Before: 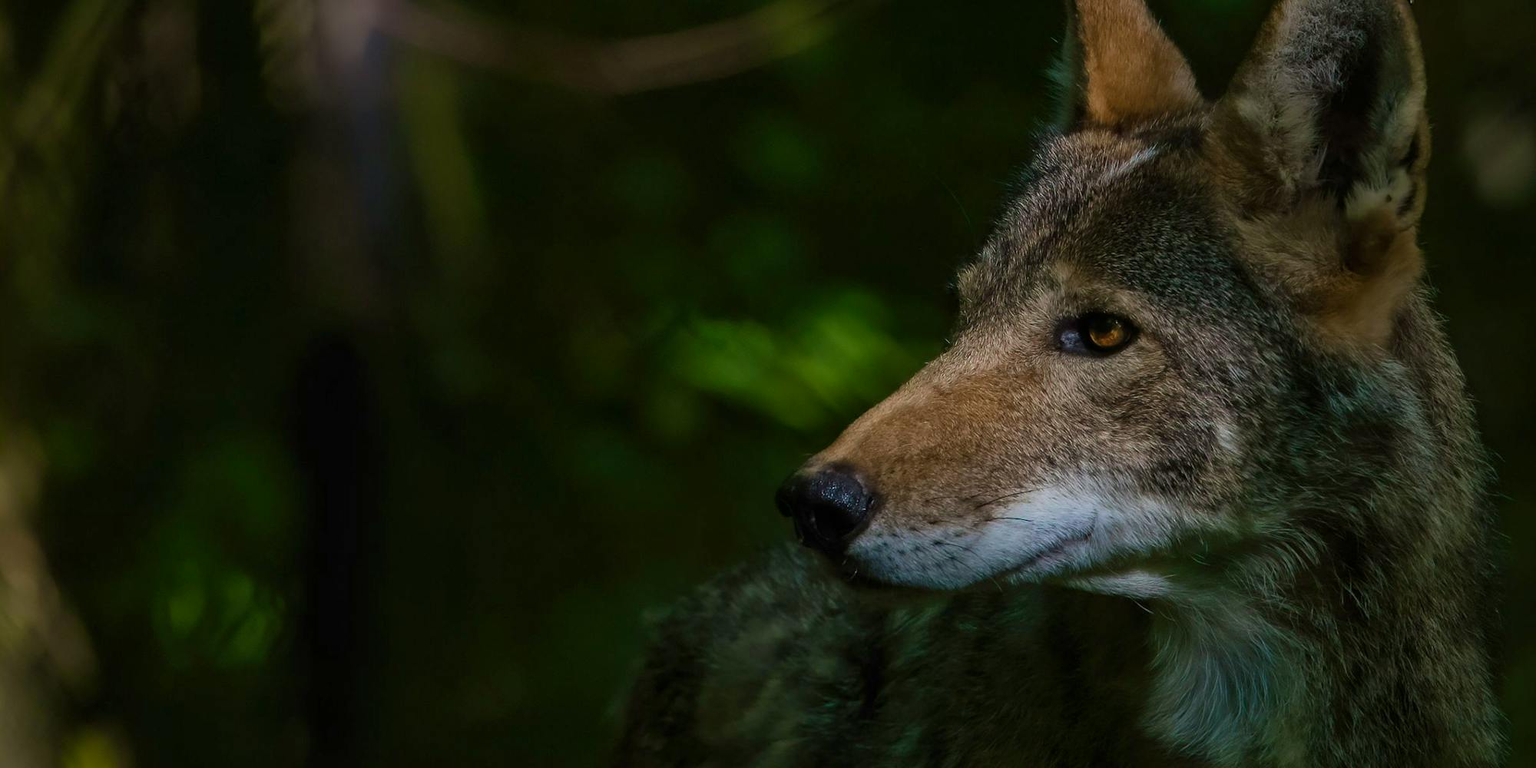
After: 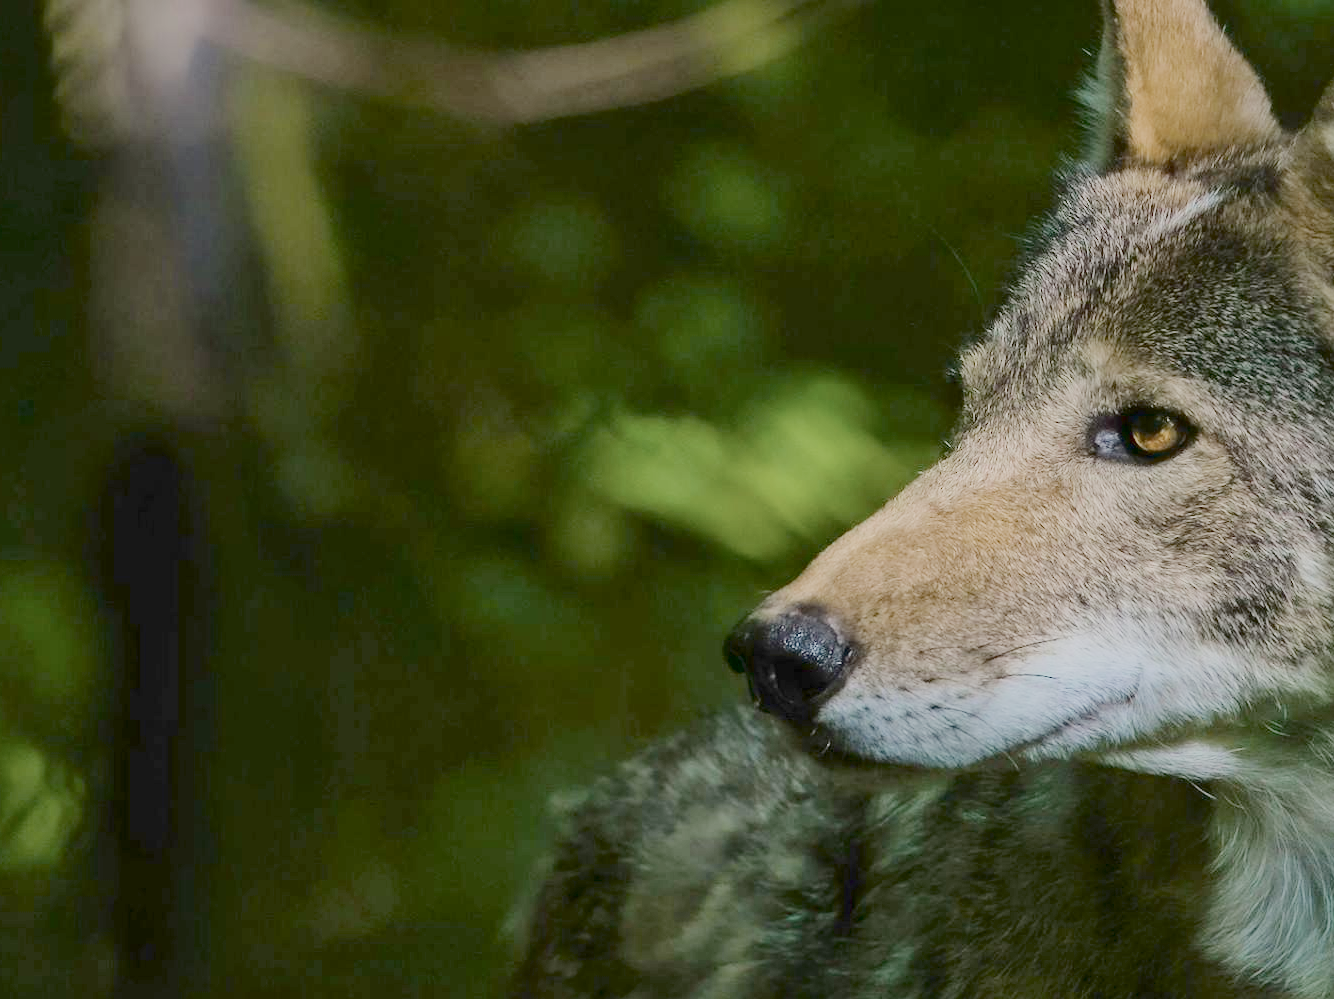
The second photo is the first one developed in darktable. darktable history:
tone curve: curves: ch0 [(0, 0) (0.003, 0.002) (0.011, 0.008) (0.025, 0.017) (0.044, 0.027) (0.069, 0.037) (0.1, 0.052) (0.136, 0.074) (0.177, 0.11) (0.224, 0.155) (0.277, 0.237) (0.335, 0.34) (0.399, 0.467) (0.468, 0.584) (0.543, 0.683) (0.623, 0.762) (0.709, 0.827) (0.801, 0.888) (0.898, 0.947) (1, 1)], color space Lab, independent channels, preserve colors none
exposure: black level correction 0, exposure 1.446 EV, compensate highlight preservation false
contrast brightness saturation: saturation -0.063
crop and rotate: left 14.349%, right 18.946%
color balance rgb: perceptual saturation grading › global saturation 14.777%
color zones: curves: ch0 [(0, 0.5) (0.143, 0.5) (0.286, 0.5) (0.429, 0.5) (0.571, 0.5) (0.714, 0.476) (0.857, 0.5) (1, 0.5)]; ch2 [(0, 0.5) (0.143, 0.5) (0.286, 0.5) (0.429, 0.5) (0.571, 0.5) (0.714, 0.487) (0.857, 0.5) (1, 0.5)]
filmic rgb: black relative exposure -16 EV, white relative exposure 7.94 EV, hardness 4.13, latitude 49.02%, contrast 0.502, preserve chrominance no, color science v4 (2020), contrast in shadows soft, contrast in highlights soft
